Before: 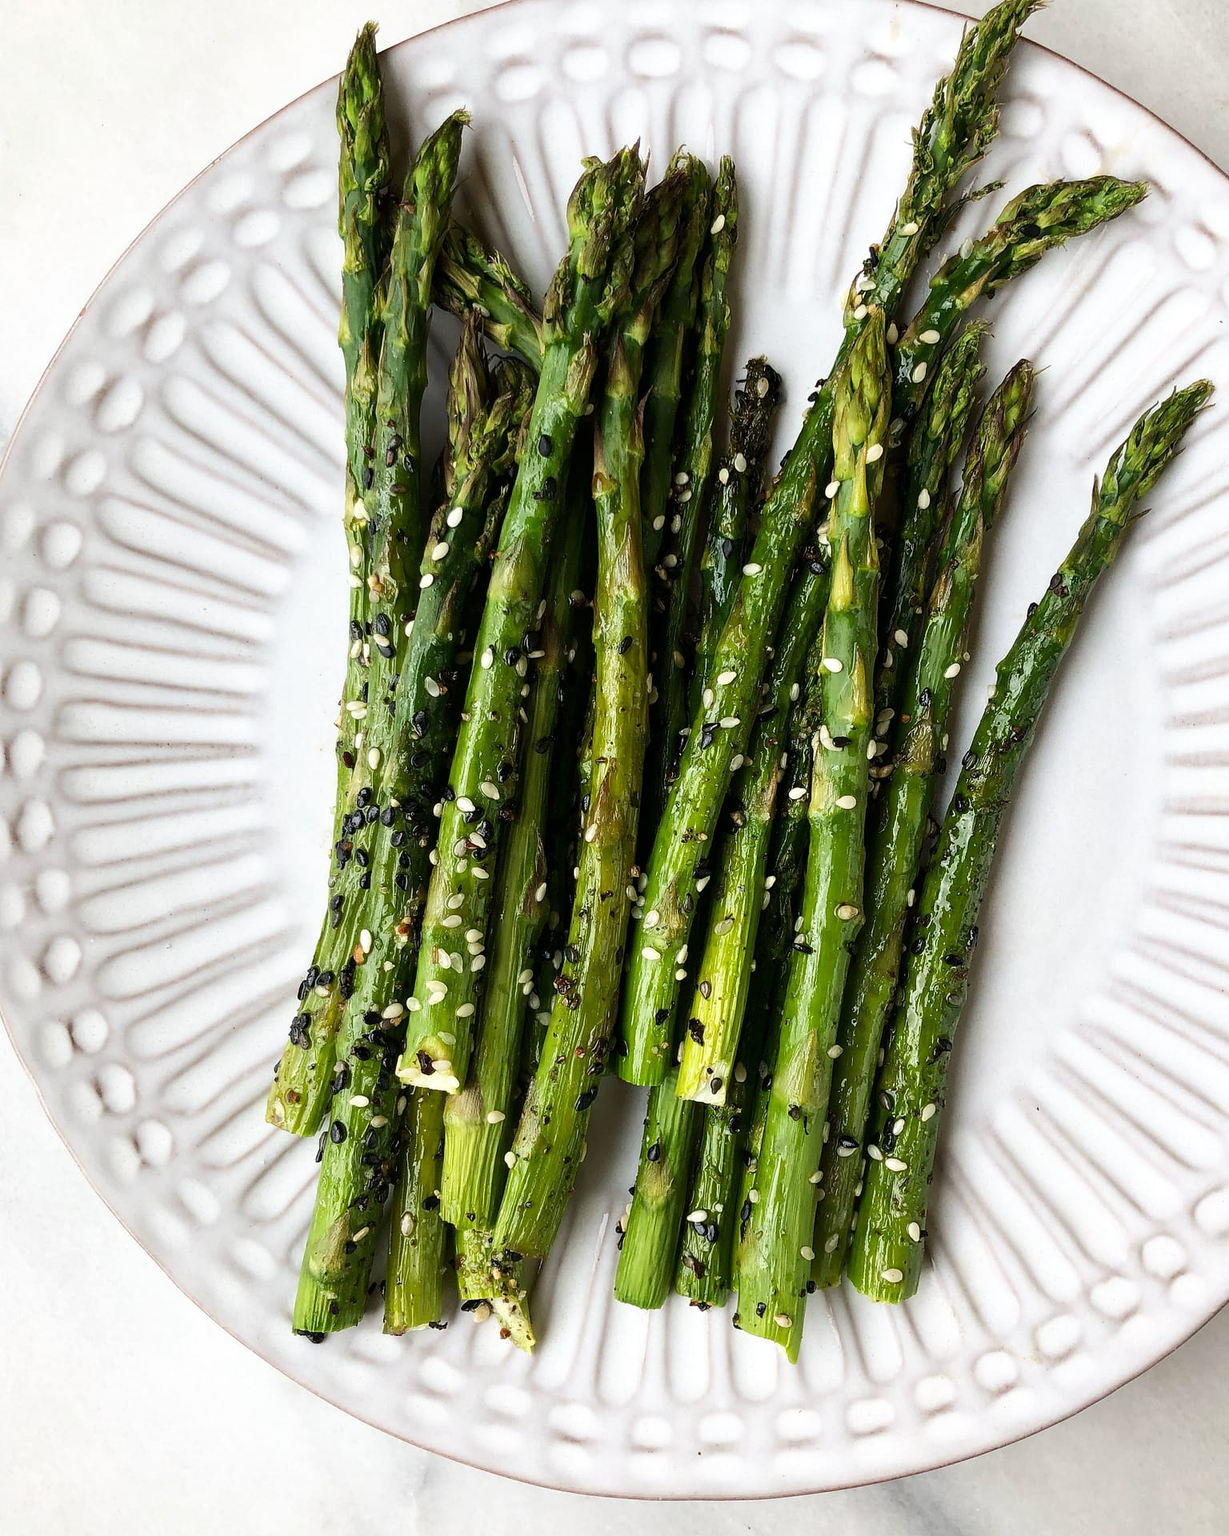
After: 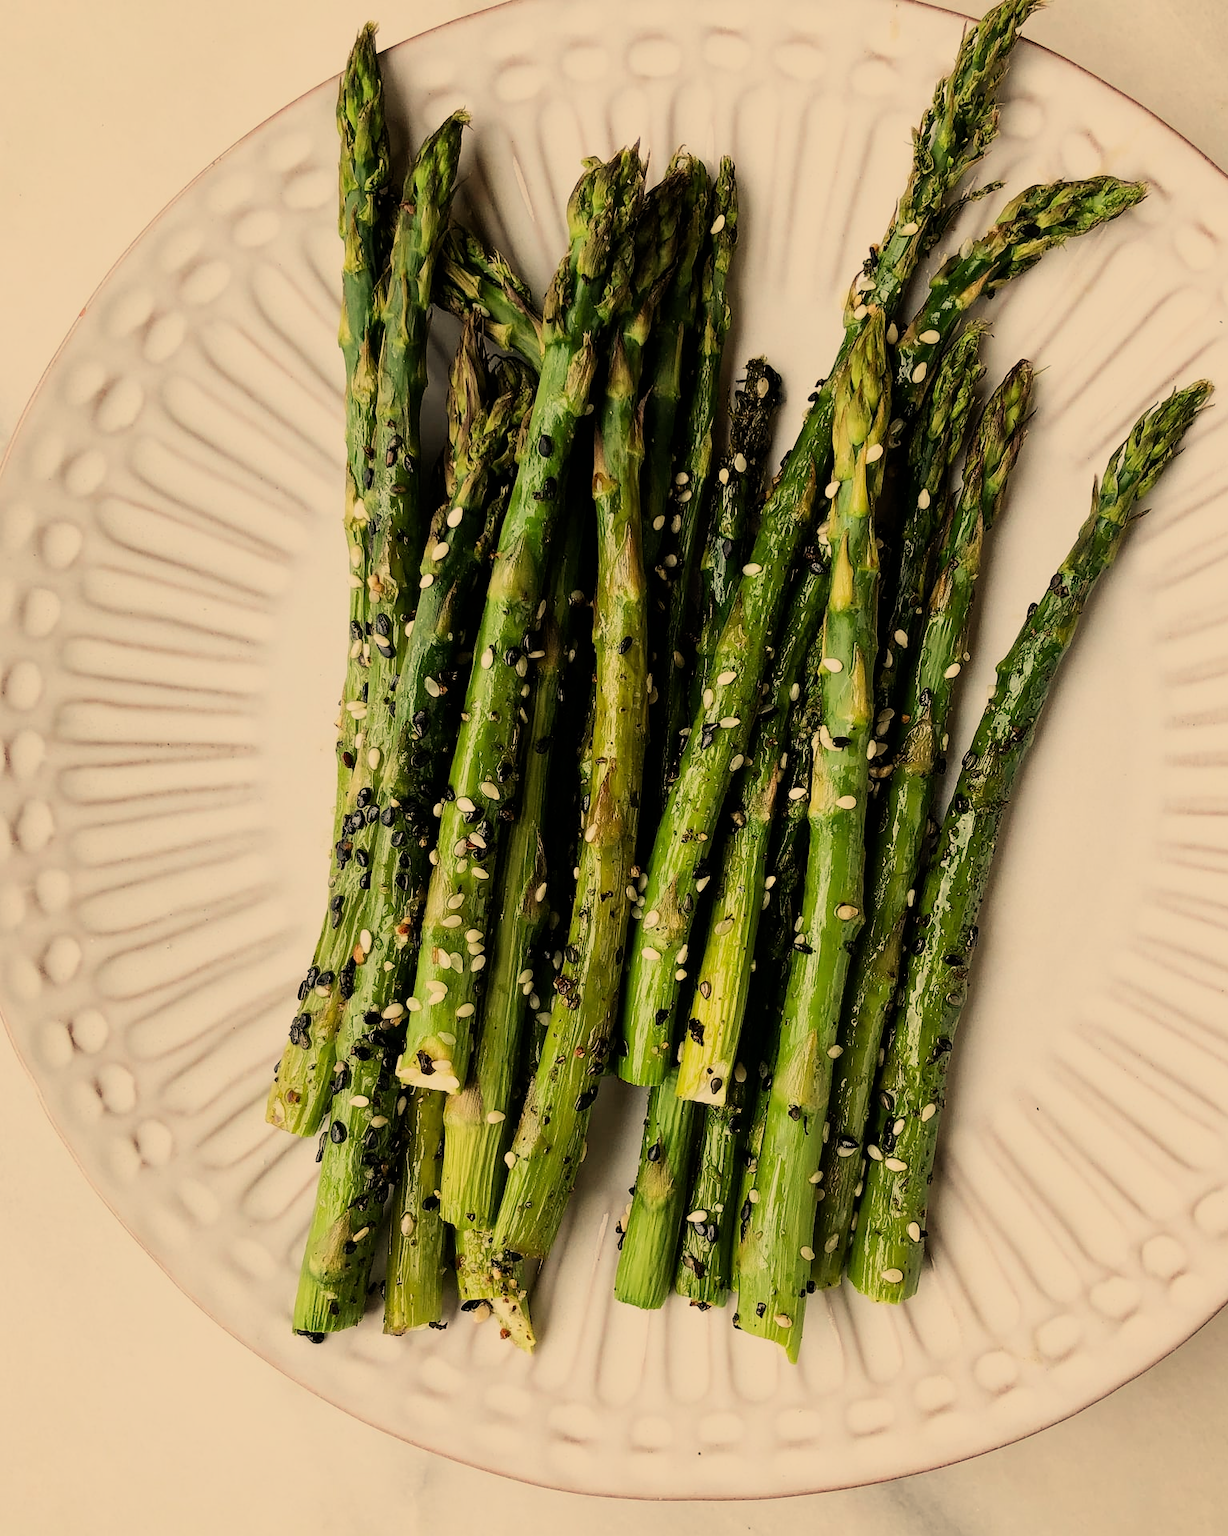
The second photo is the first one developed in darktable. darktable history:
filmic rgb: black relative exposure -8.42 EV, white relative exposure 4.68 EV, hardness 3.82, color science v6 (2022)
white balance: red 1.138, green 0.996, blue 0.812
